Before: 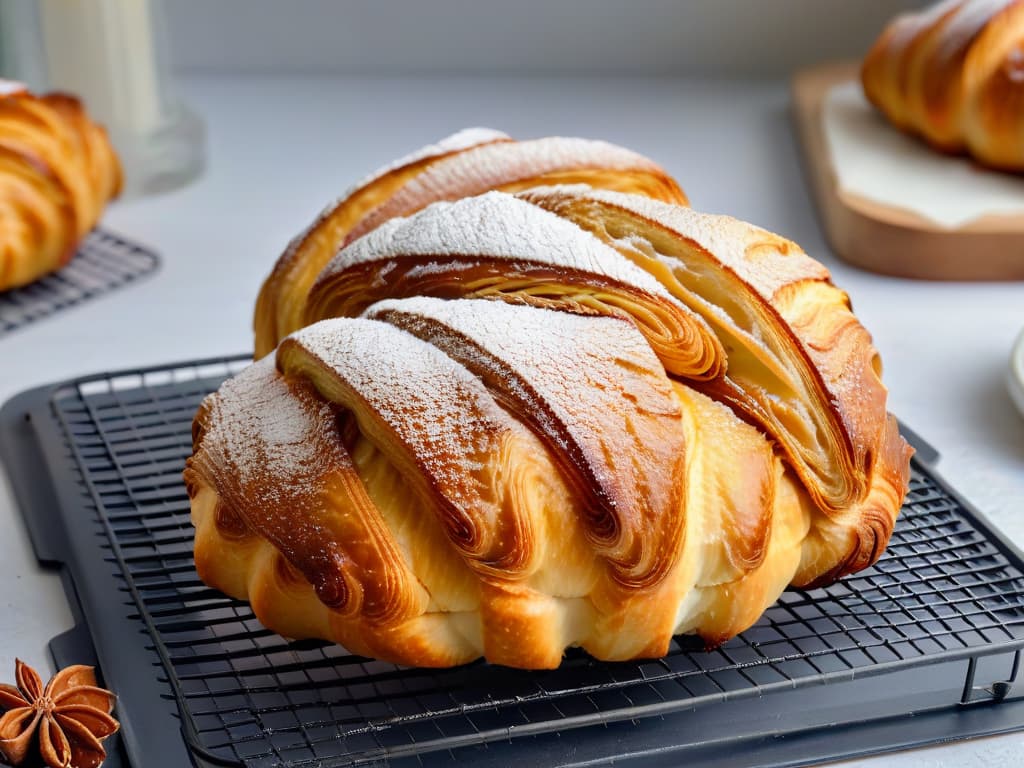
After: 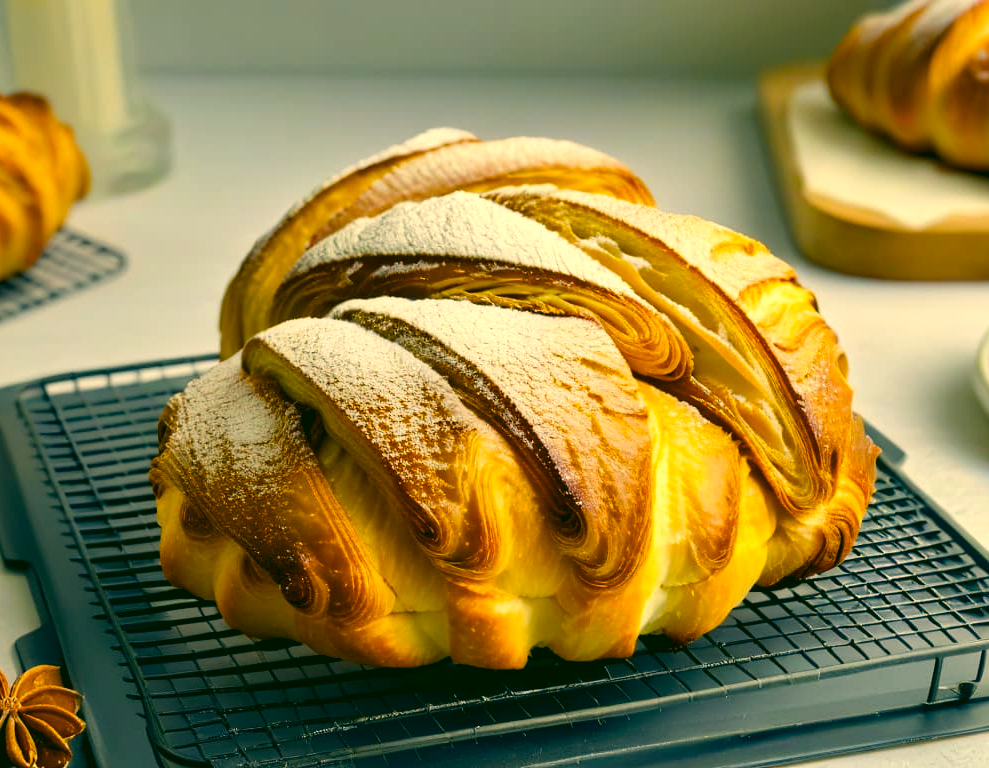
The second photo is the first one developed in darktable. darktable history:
crop and rotate: left 3.377%
color balance rgb: power › chroma 0.261%, power › hue 61.81°, highlights gain › luminance 14.671%, perceptual saturation grading › global saturation 29.043%, perceptual saturation grading › mid-tones 12.531%, perceptual saturation grading › shadows 11.281%
color correction: highlights a* 5.65, highlights b* 33.65, shadows a* -25.1, shadows b* 3.77
